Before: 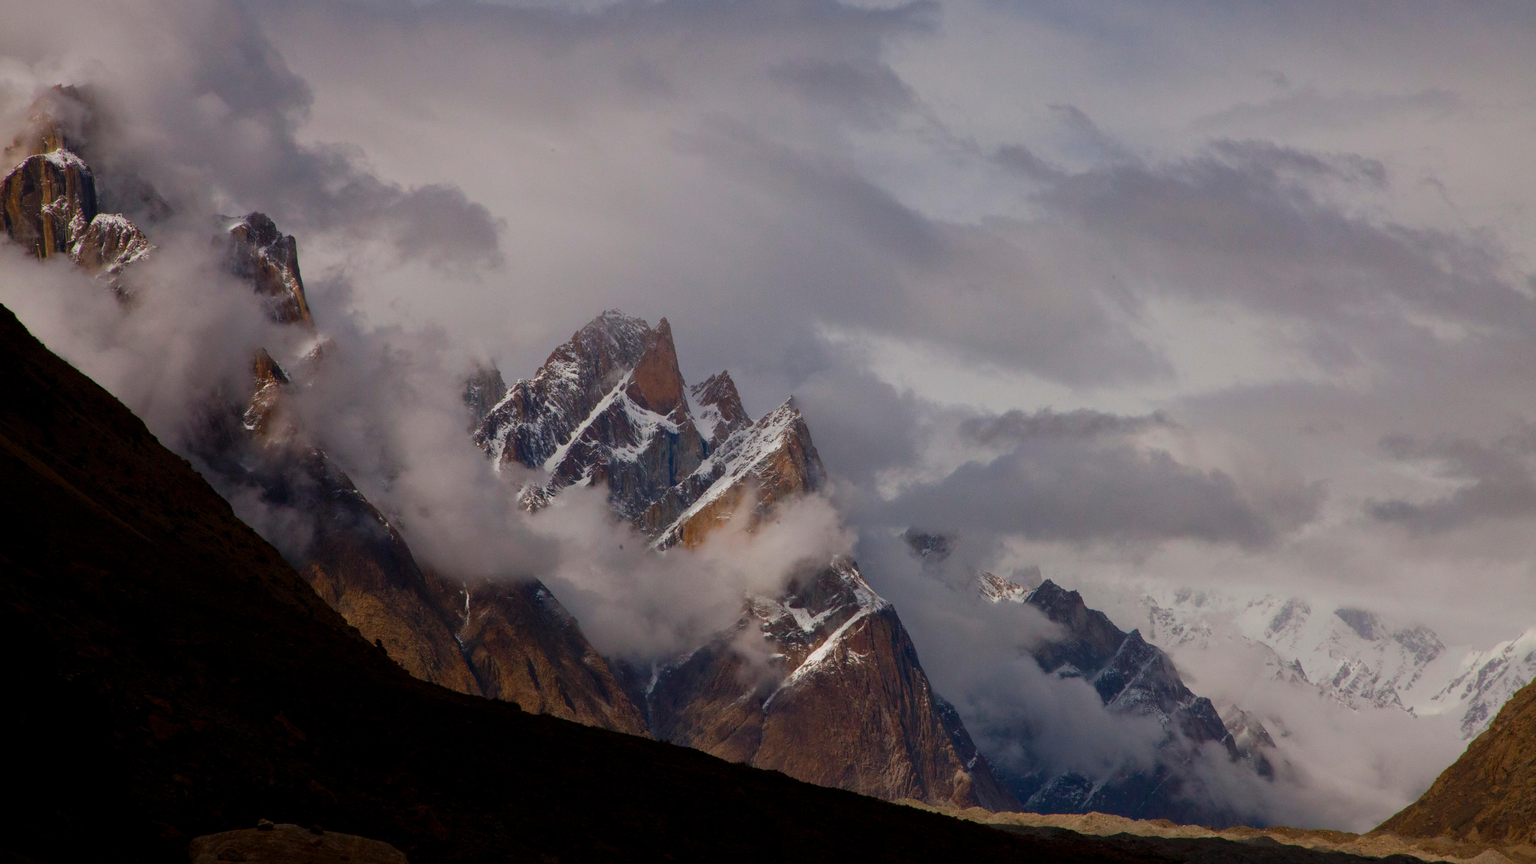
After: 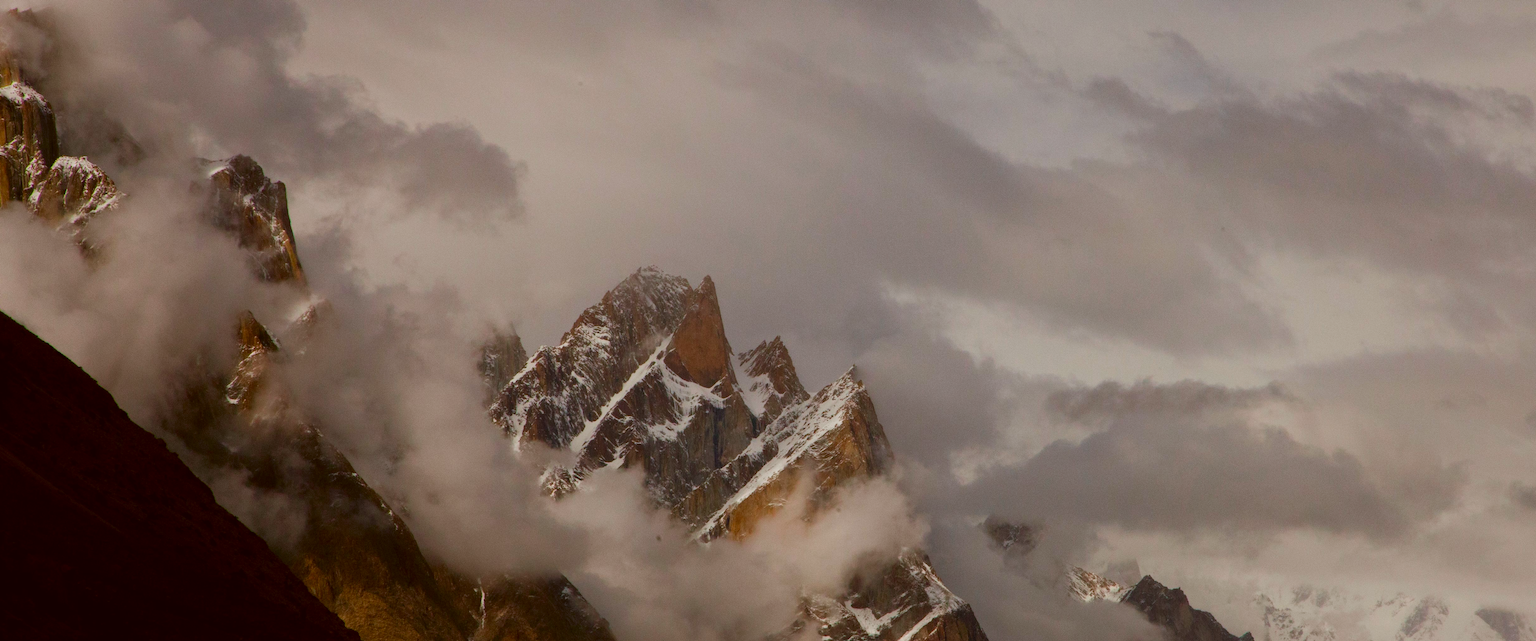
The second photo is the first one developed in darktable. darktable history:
crop: left 3.031%, top 8.952%, right 9.651%, bottom 26.229%
color correction: highlights a* -0.373, highlights b* 0.178, shadows a* 4.27, shadows b* 20.67
